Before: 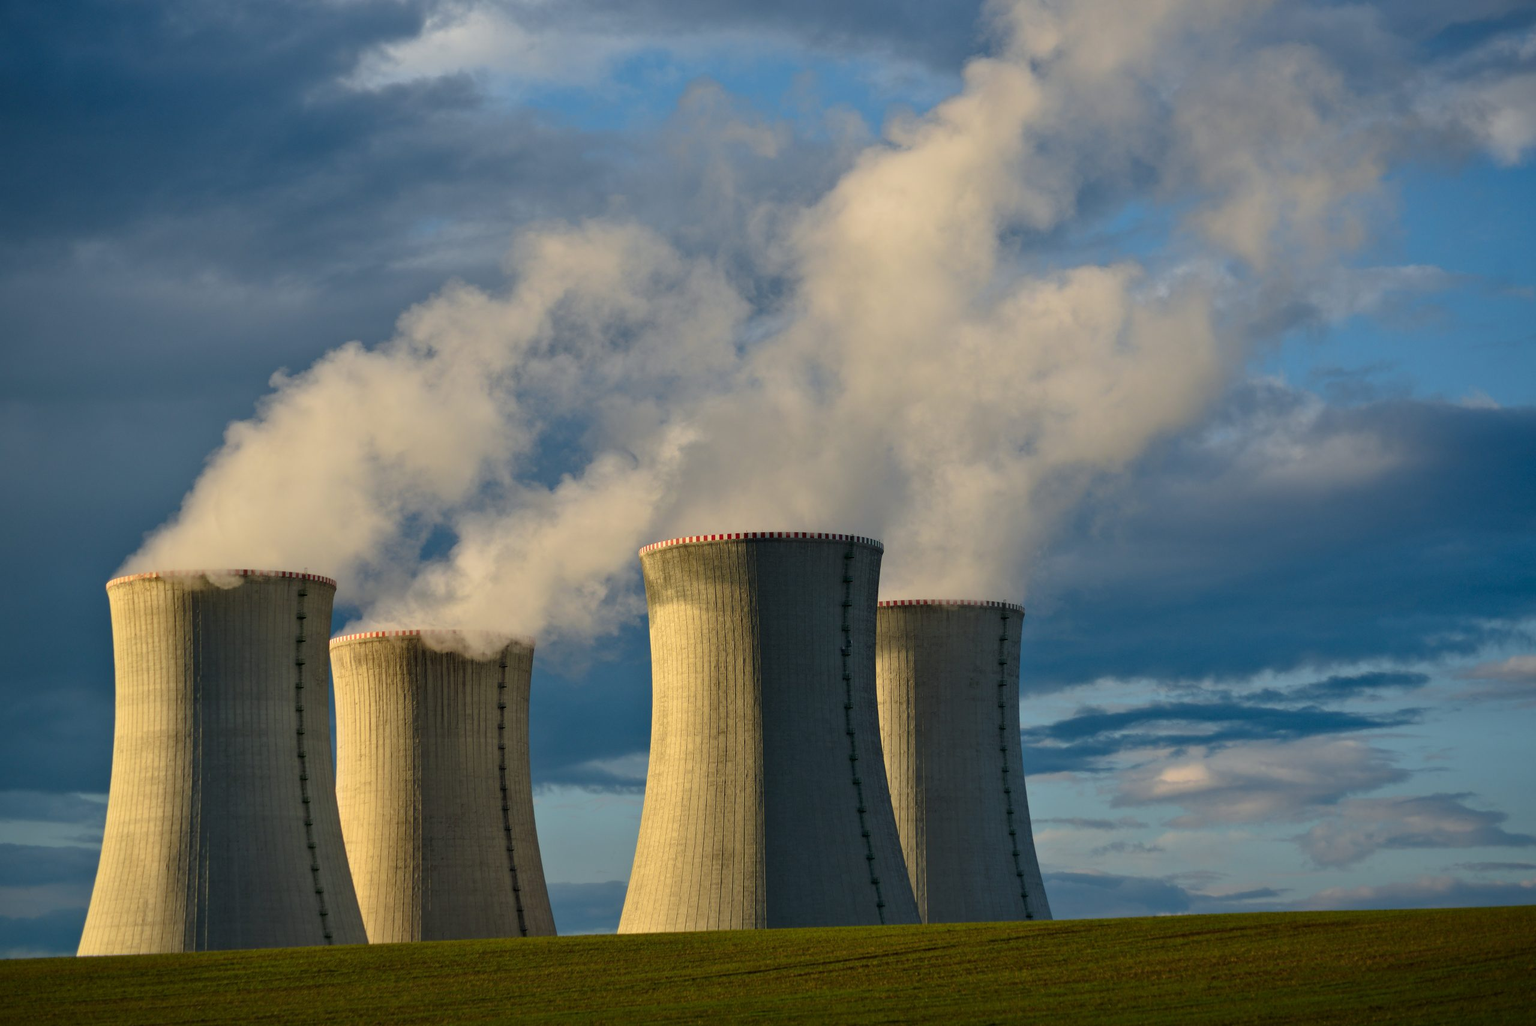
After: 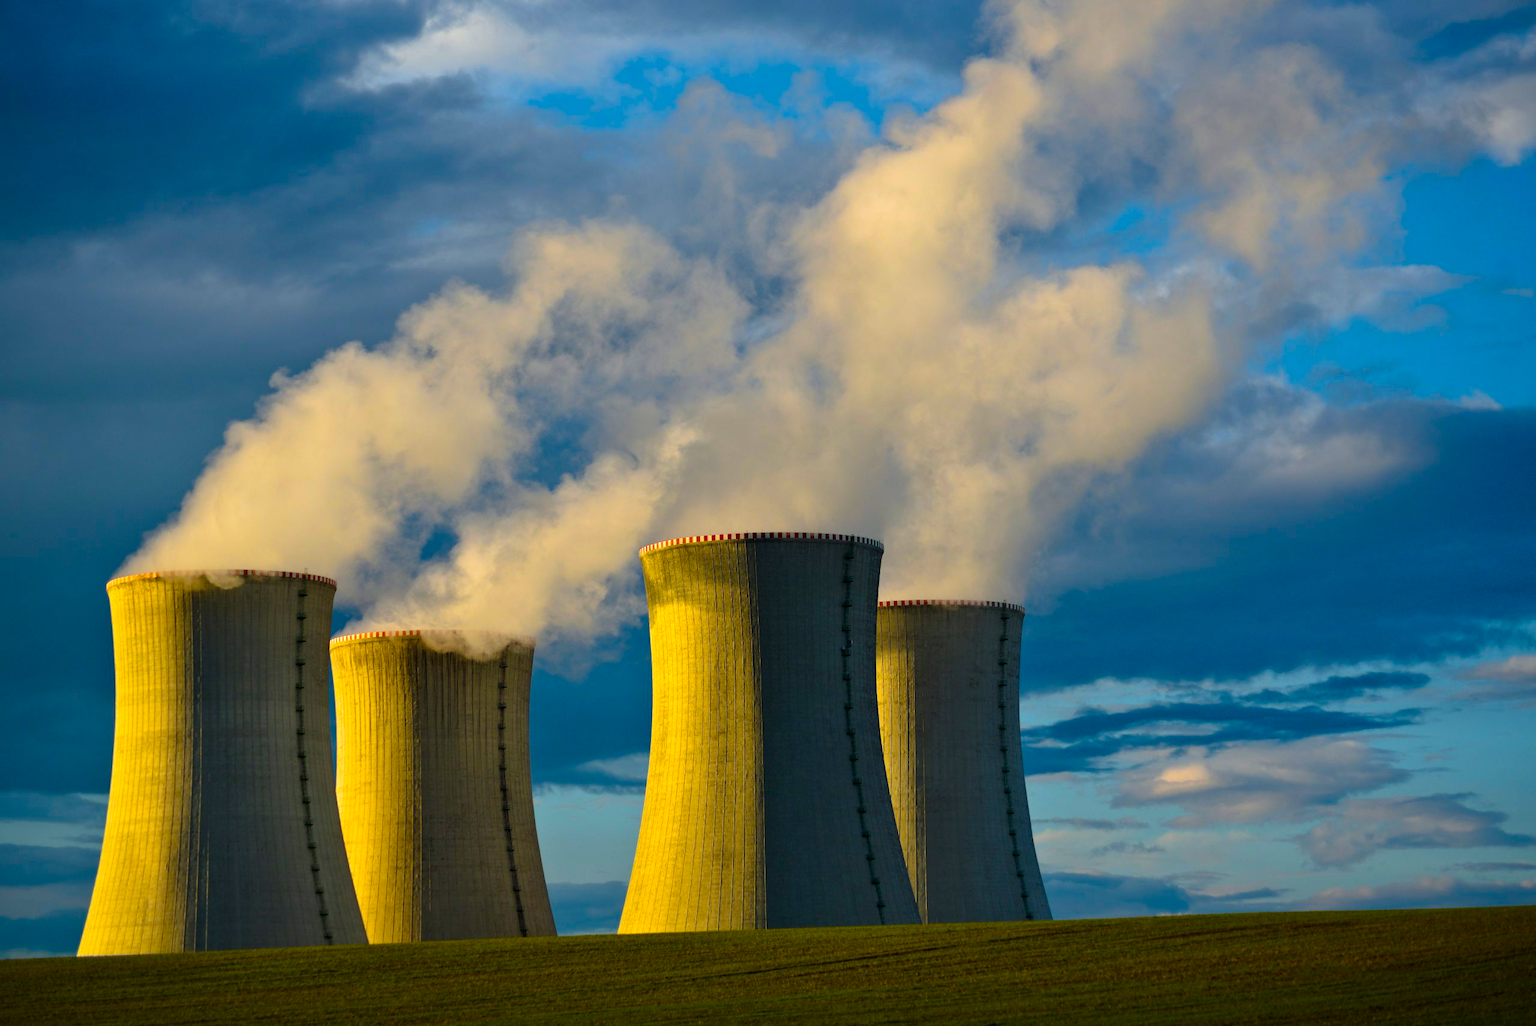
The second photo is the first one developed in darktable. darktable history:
color balance rgb: power › hue 309.36°, linear chroma grading › global chroma 32.936%, perceptual saturation grading › global saturation 25.734%, contrast 14.548%
